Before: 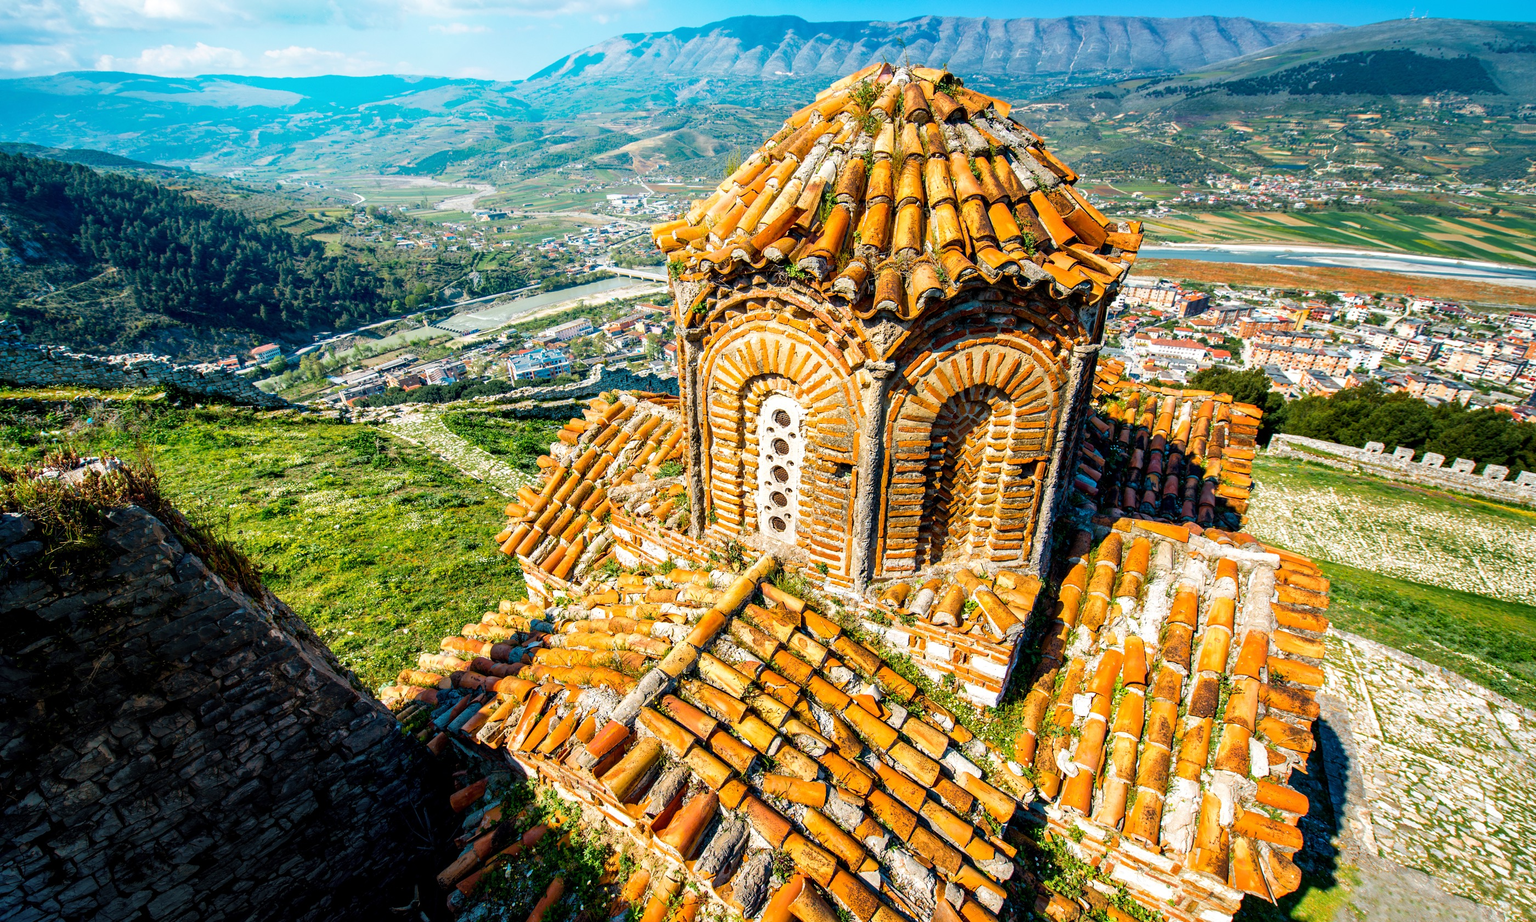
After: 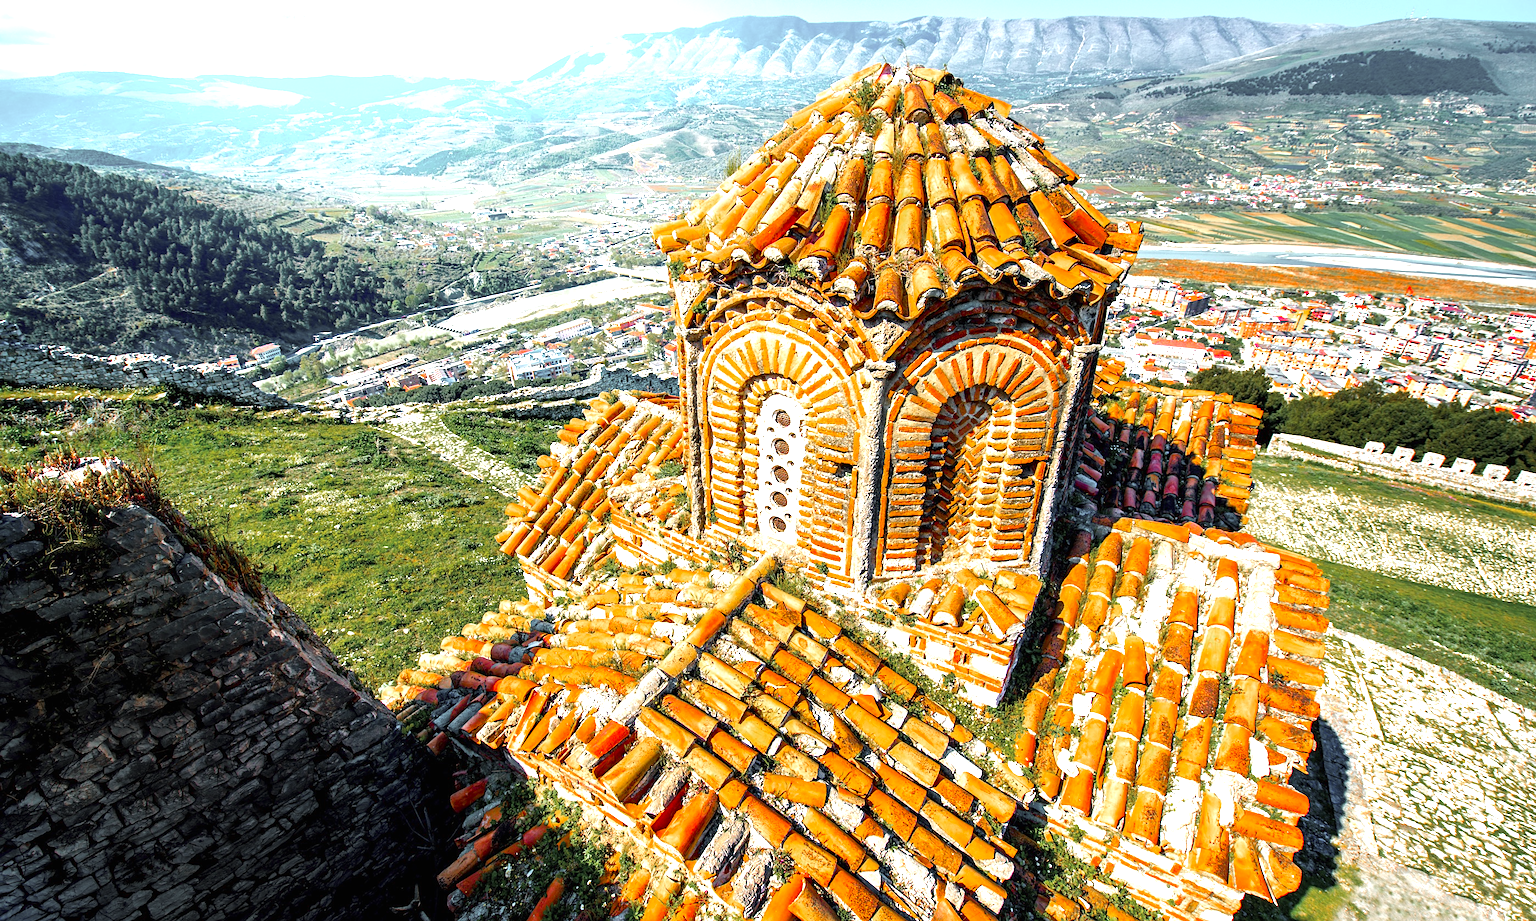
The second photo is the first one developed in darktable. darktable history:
color zones: curves: ch0 [(0, 0.48) (0.209, 0.398) (0.305, 0.332) (0.429, 0.493) (0.571, 0.5) (0.714, 0.5) (0.857, 0.5) (1, 0.48)]; ch1 [(0, 0.736) (0.143, 0.625) (0.225, 0.371) (0.429, 0.256) (0.571, 0.241) (0.714, 0.213) (0.857, 0.48) (1, 0.736)]; ch2 [(0, 0.448) (0.143, 0.498) (0.286, 0.5) (0.429, 0.5) (0.571, 0.5) (0.714, 0.5) (0.857, 0.5) (1, 0.448)]
exposure: black level correction 0, exposure 1.199 EV, compensate highlight preservation false
sharpen: amount 0.218
